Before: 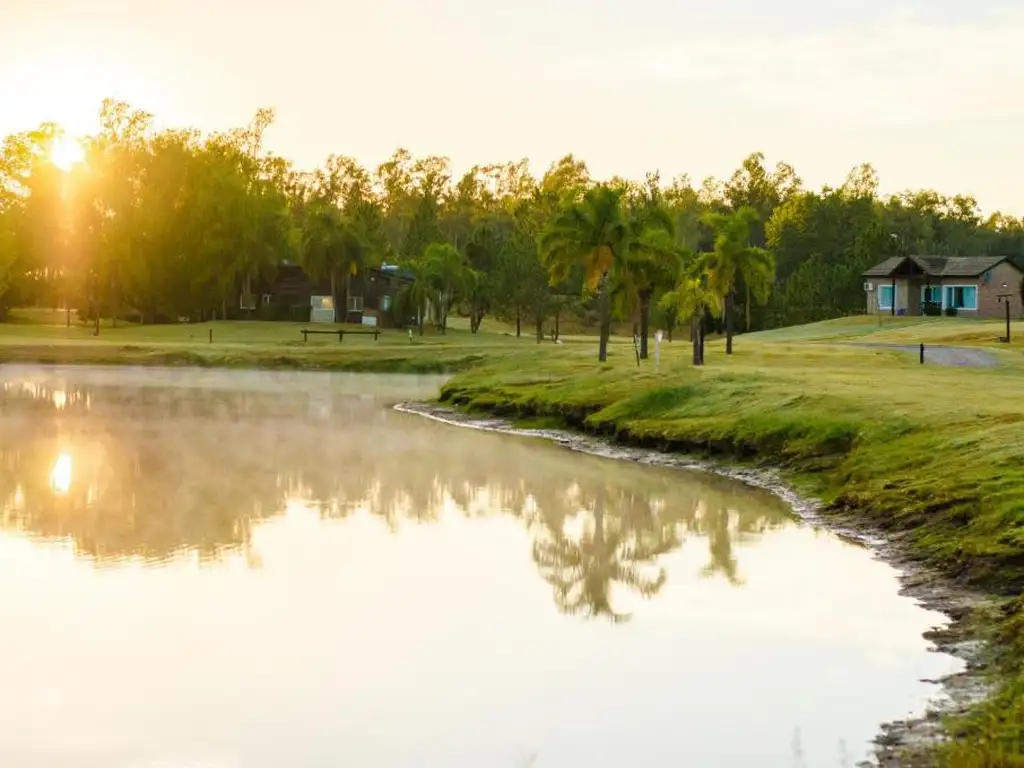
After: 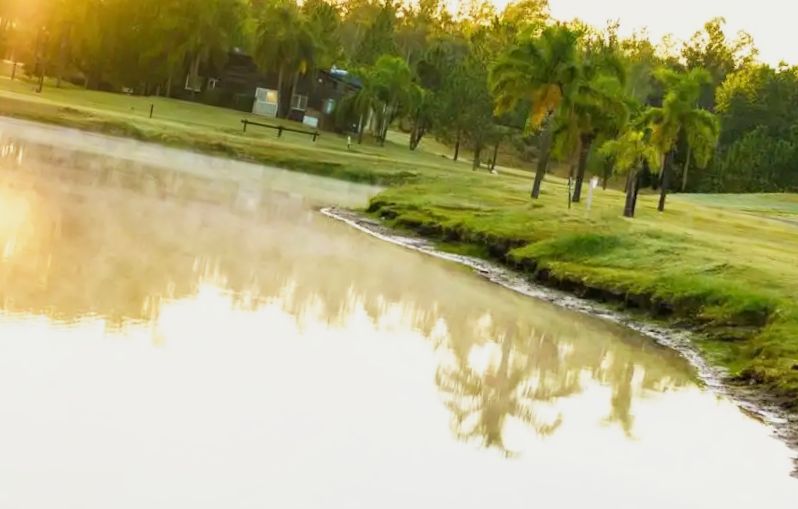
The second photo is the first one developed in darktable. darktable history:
rotate and perspective: rotation 9.12°, automatic cropping off
white balance: red 0.978, blue 0.999
base curve: curves: ch0 [(0, 0) (0.088, 0.125) (0.176, 0.251) (0.354, 0.501) (0.613, 0.749) (1, 0.877)], preserve colors none
crop: left 11.123%, top 27.61%, right 18.3%, bottom 17.034%
